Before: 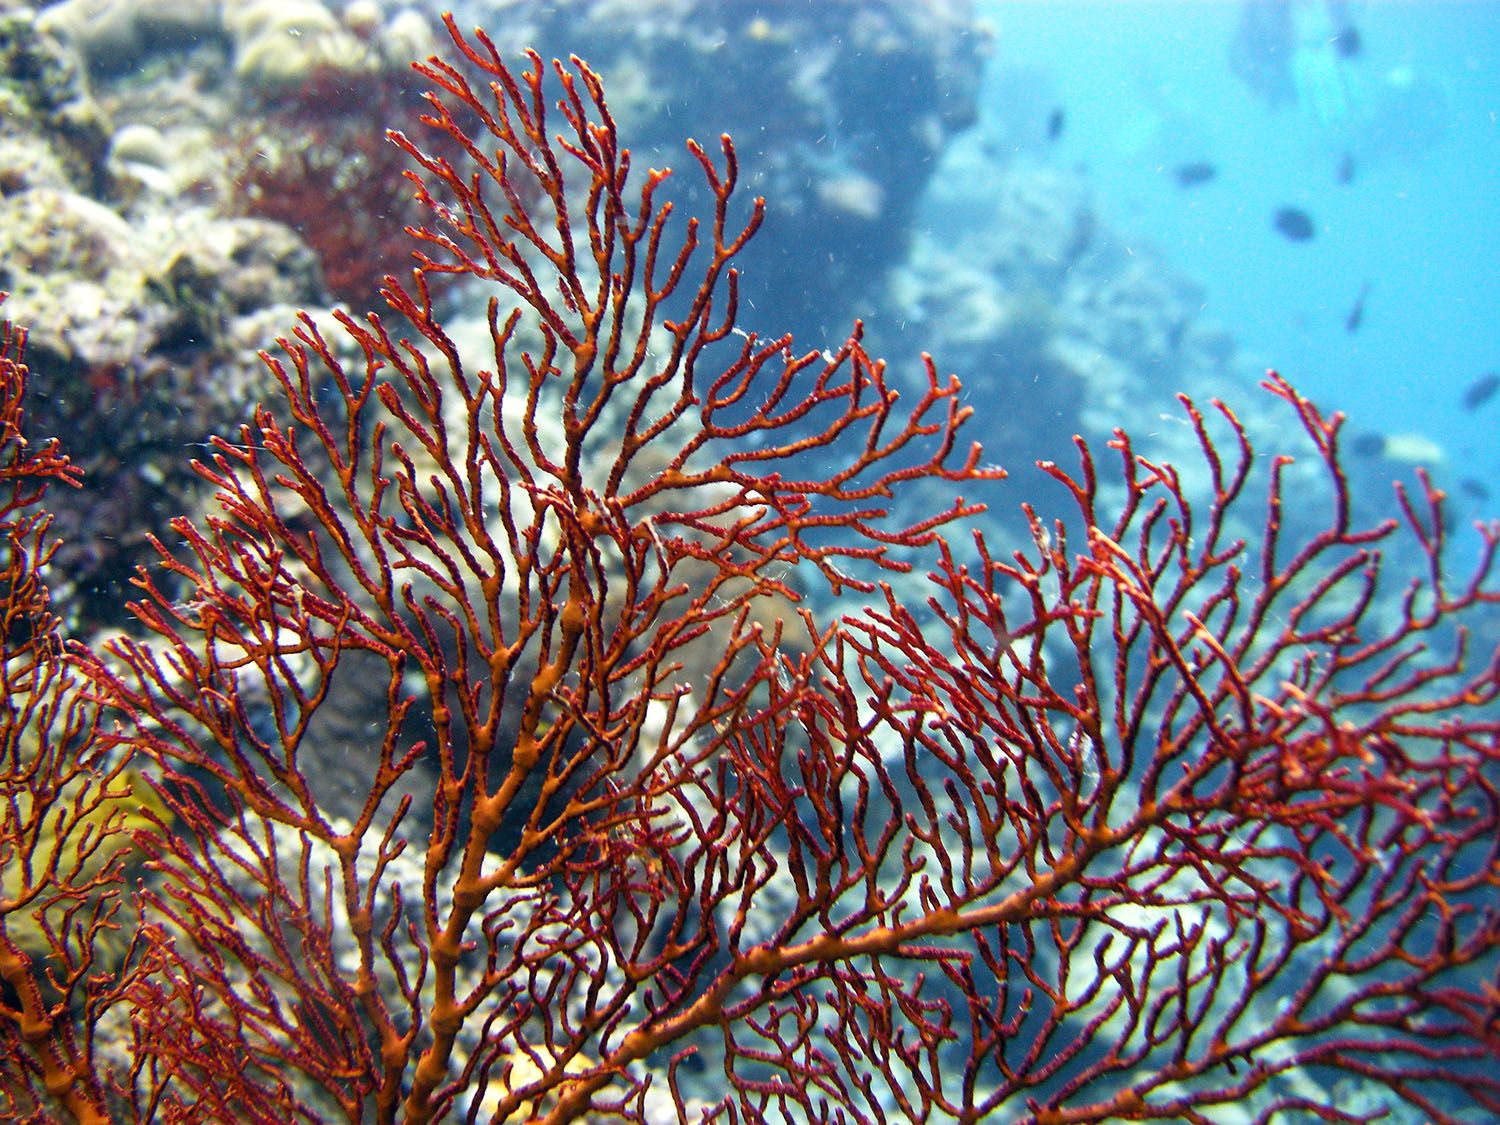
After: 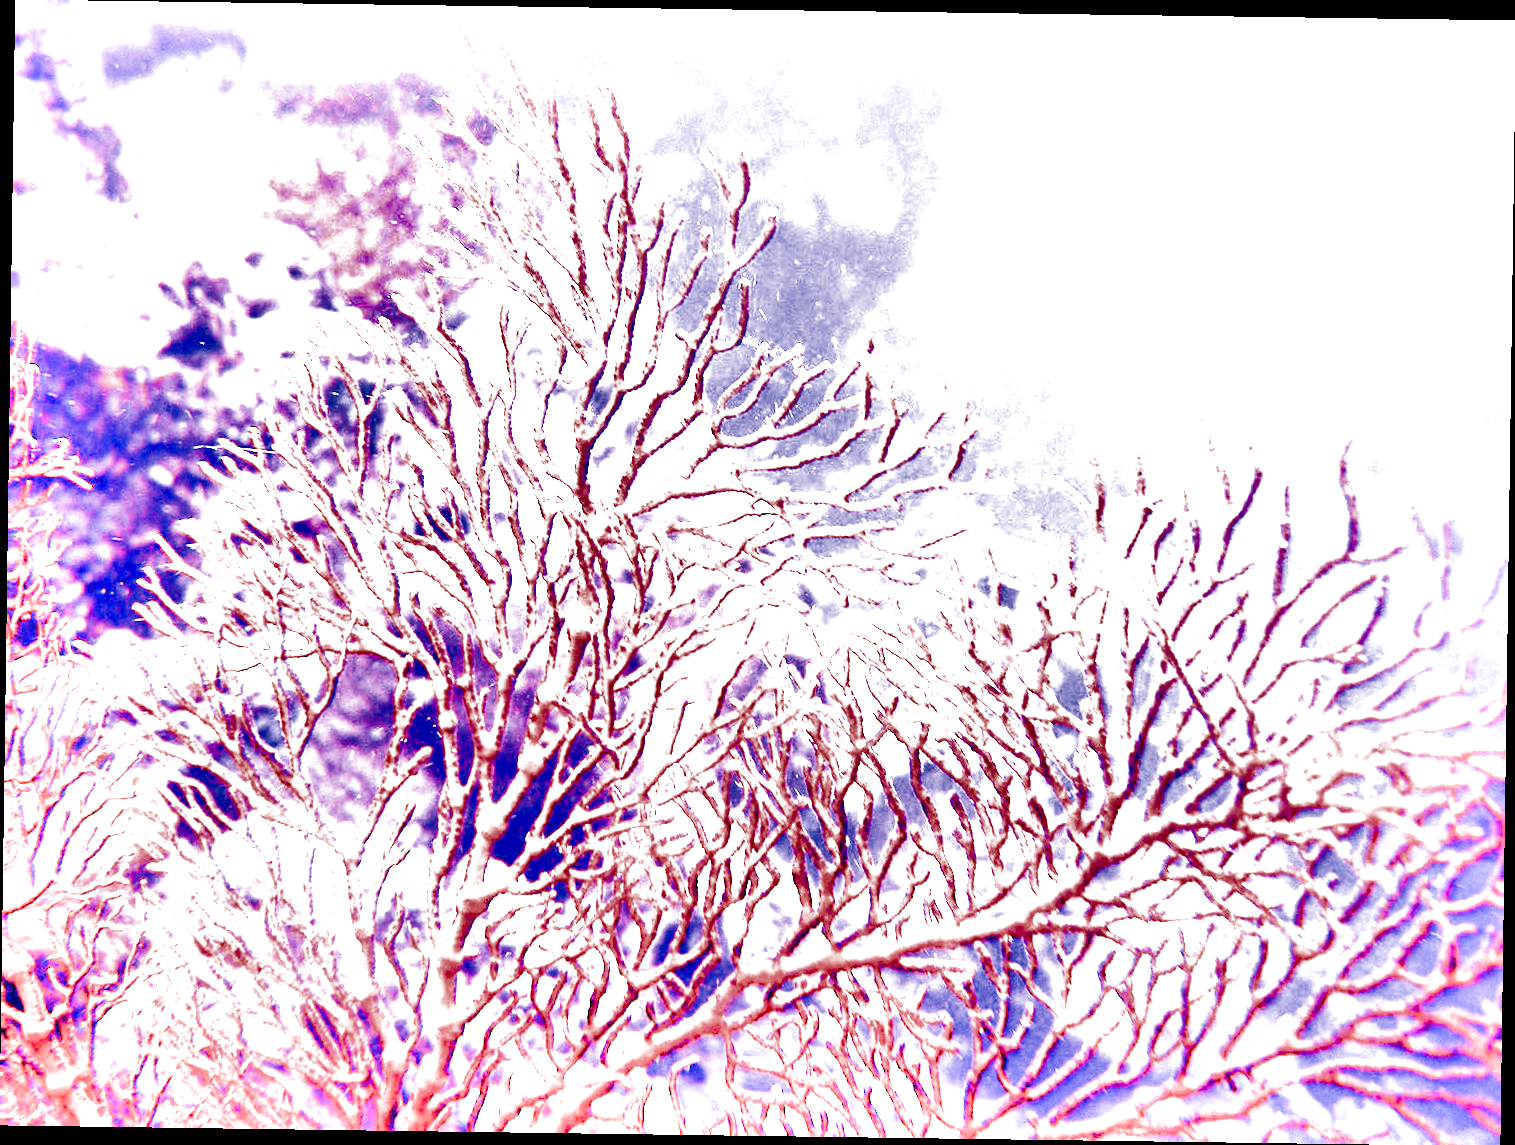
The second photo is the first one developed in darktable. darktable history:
white balance: red 8, blue 8
filmic rgb: black relative exposure -7.65 EV, white relative exposure 4.56 EV, hardness 3.61
rotate and perspective: rotation 0.8°, automatic cropping off
shadows and highlights: radius 100.41, shadows 50.55, highlights -64.36, highlights color adjustment 49.82%, soften with gaussian
